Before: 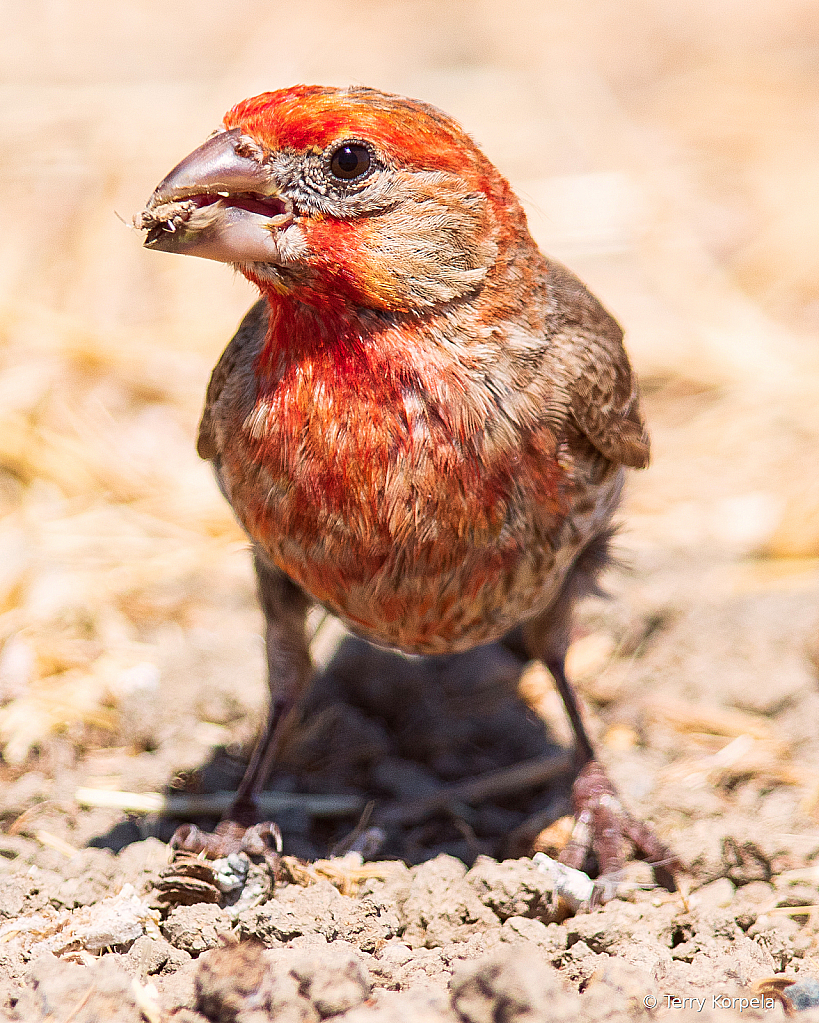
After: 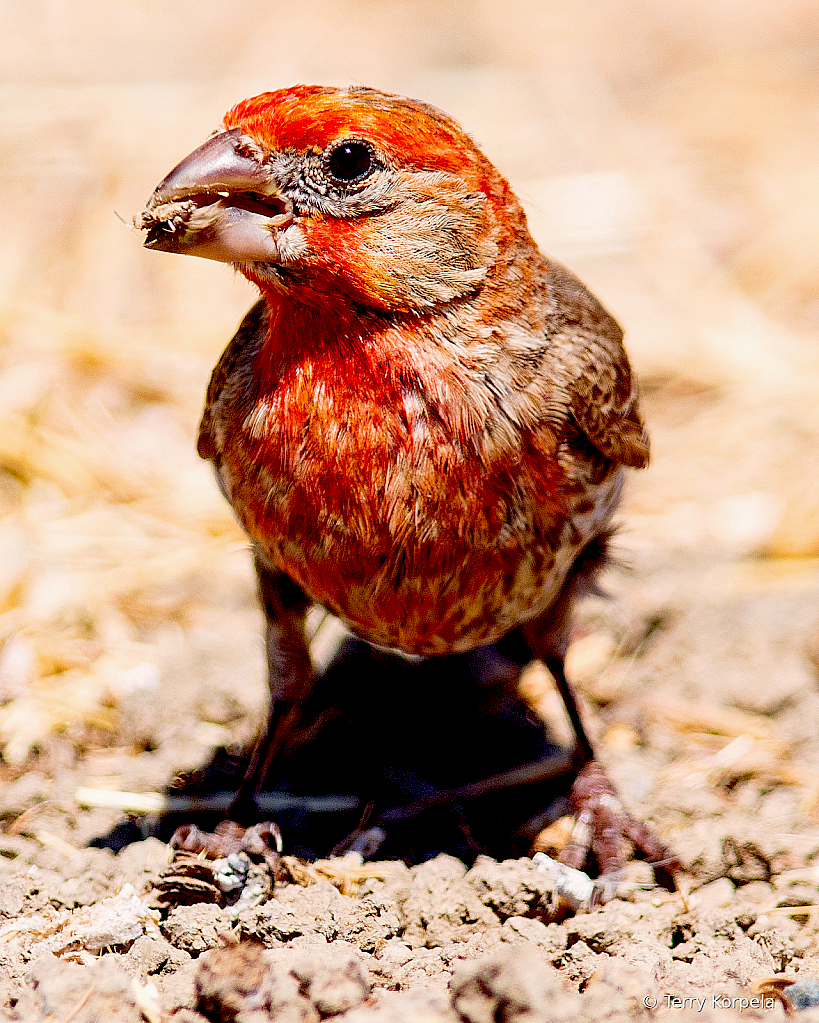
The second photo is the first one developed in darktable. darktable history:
exposure: black level correction 0.056, exposure -0.036 EV, compensate exposure bias true, compensate highlight preservation false
